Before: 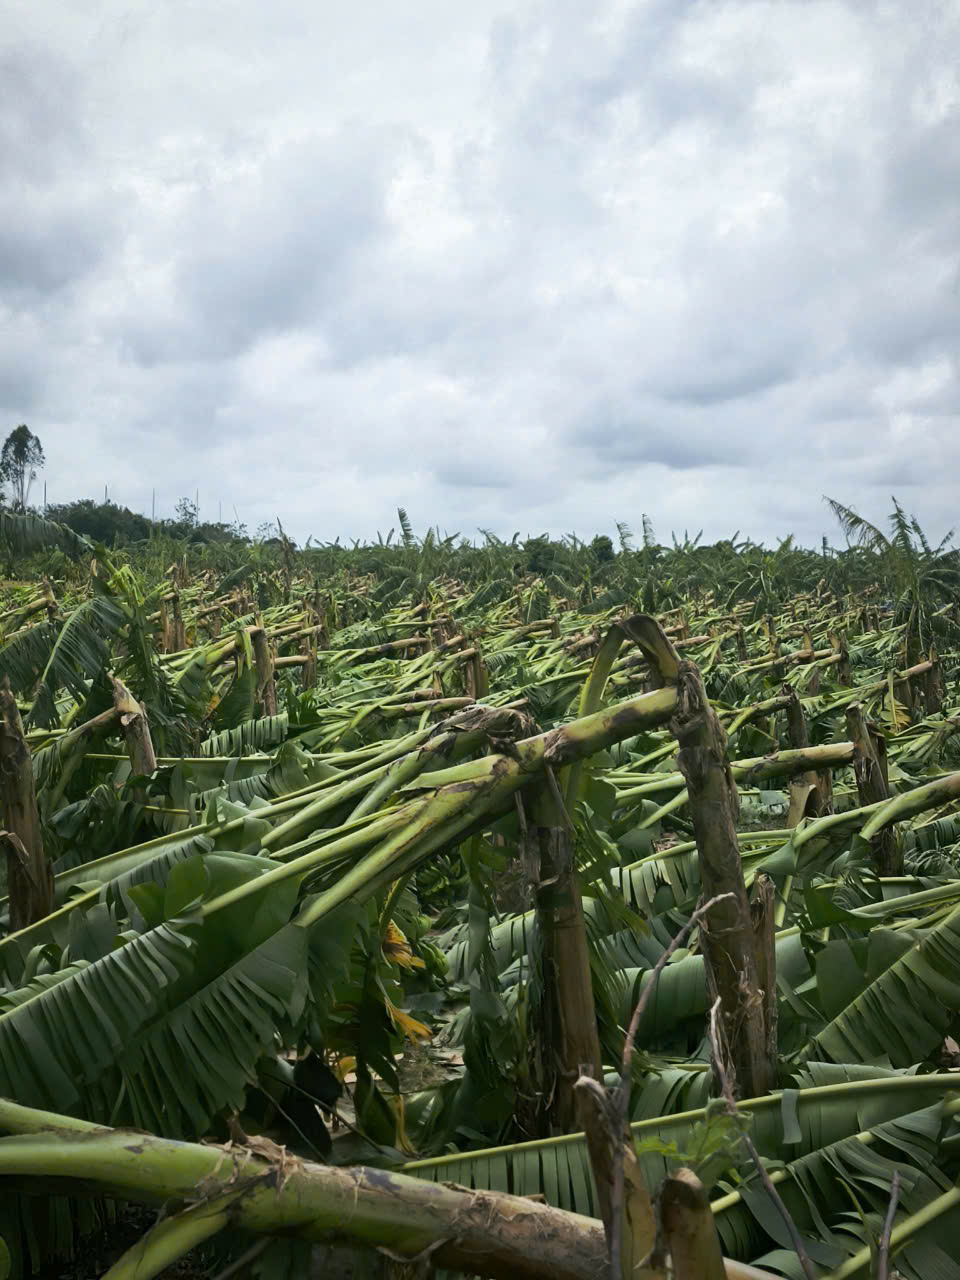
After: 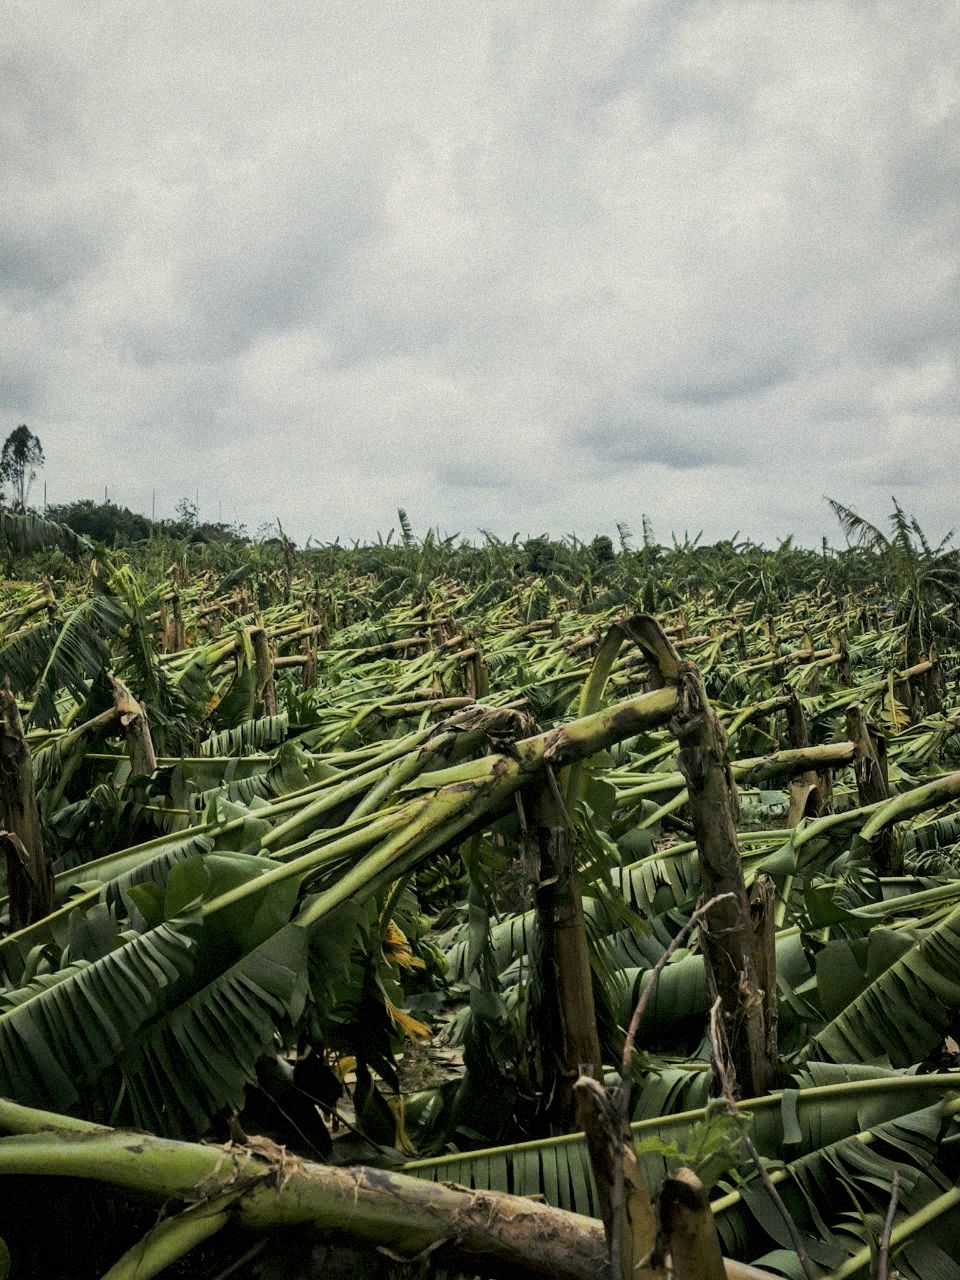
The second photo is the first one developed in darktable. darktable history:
white balance: red 1.029, blue 0.92
grain: mid-tones bias 0%
filmic rgb: black relative exposure -7.65 EV, hardness 4.02, contrast 1.1, highlights saturation mix -30%
local contrast: on, module defaults
